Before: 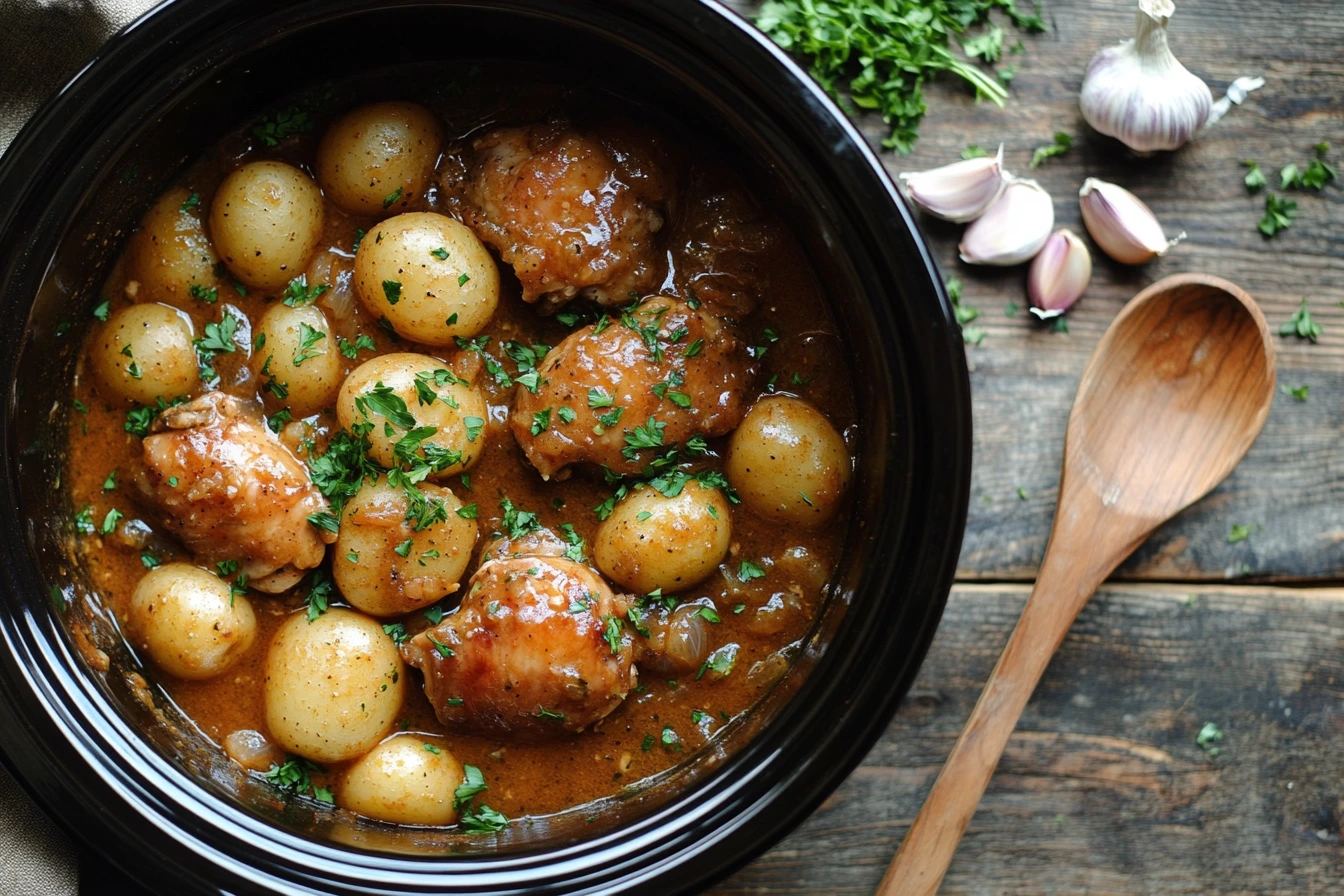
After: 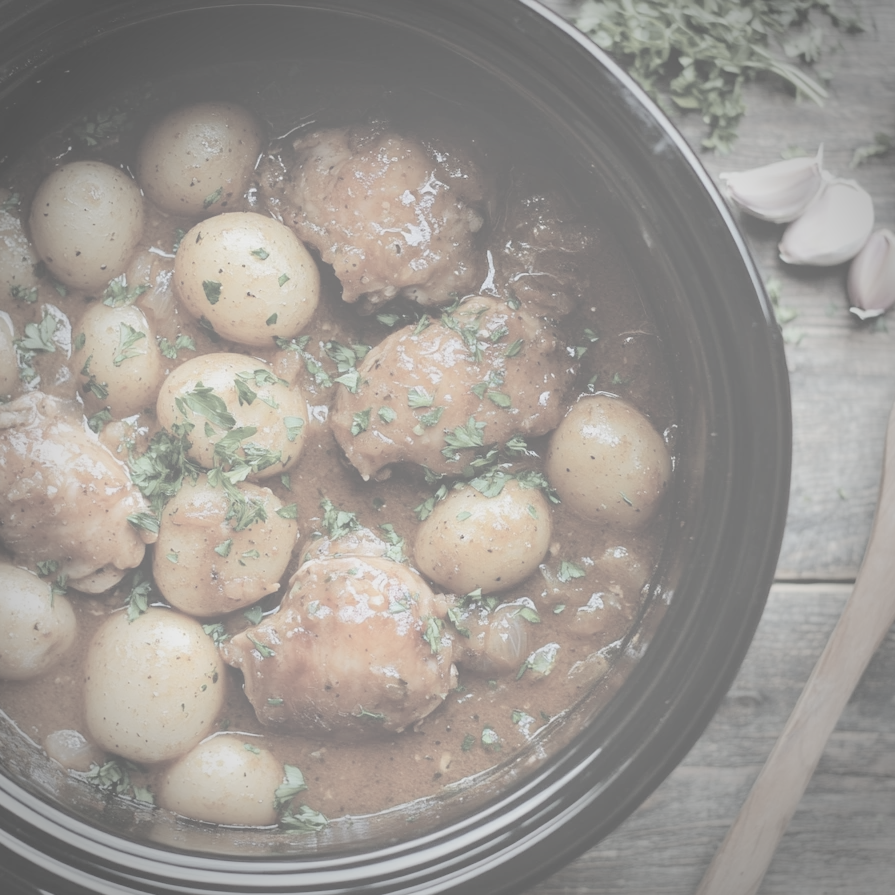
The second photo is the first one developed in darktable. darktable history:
crop and rotate: left 13.409%, right 19.924%
contrast brightness saturation: contrast -0.32, brightness 0.75, saturation -0.78
color zones: curves: ch2 [(0, 0.5) (0.143, 0.5) (0.286, 0.489) (0.415, 0.421) (0.571, 0.5) (0.714, 0.5) (0.857, 0.5) (1, 0.5)]
vignetting: fall-off start 71.74%
